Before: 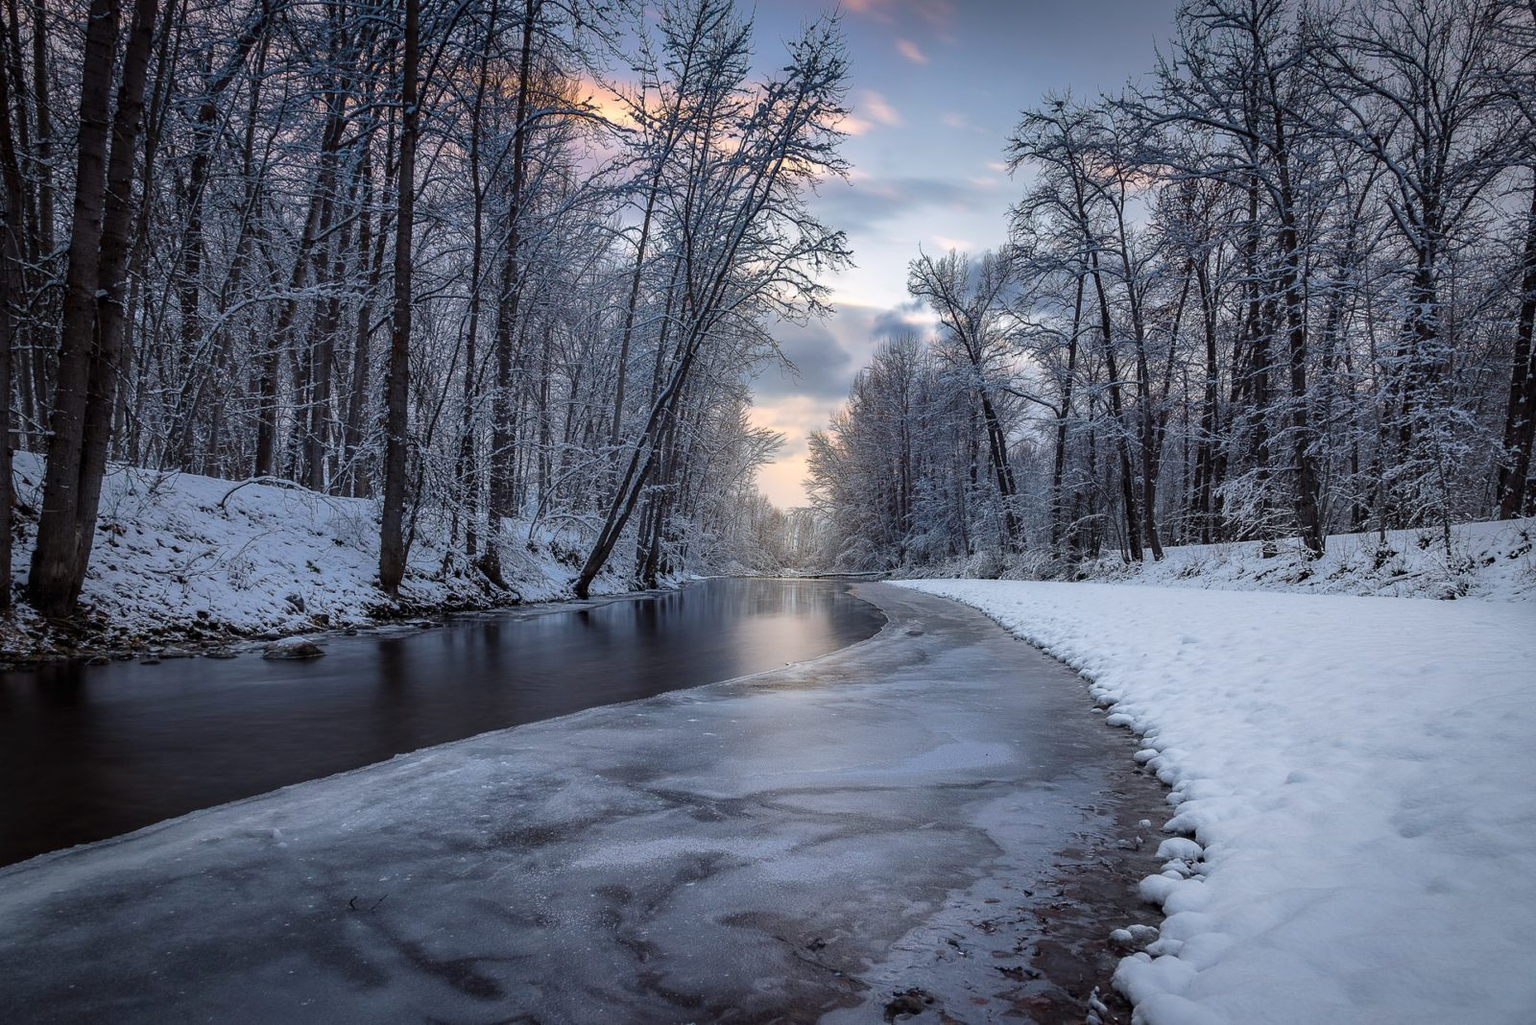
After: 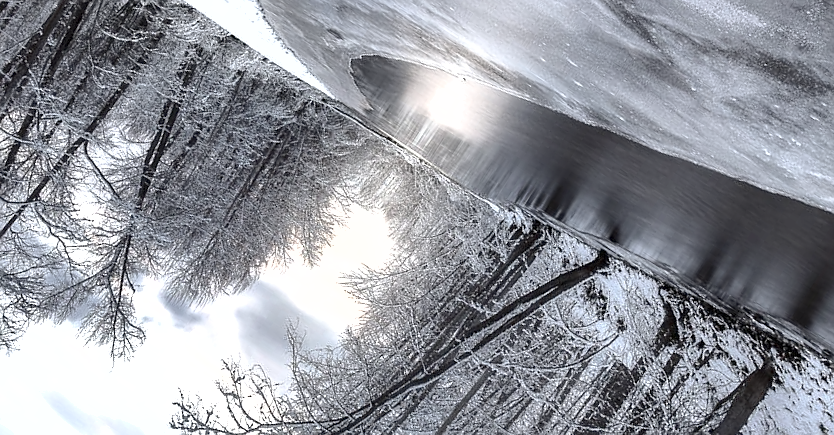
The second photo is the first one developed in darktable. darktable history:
shadows and highlights: highlights -59.84
contrast brightness saturation: contrast 0.25, saturation -0.314
crop and rotate: angle 147.07°, left 9.206%, top 15.58%, right 4.584%, bottom 16.98%
exposure: black level correction 0, exposure 1.181 EV, compensate highlight preservation false
sharpen: radius 1.033
color correction: highlights b* 0.008, saturation 0.525
